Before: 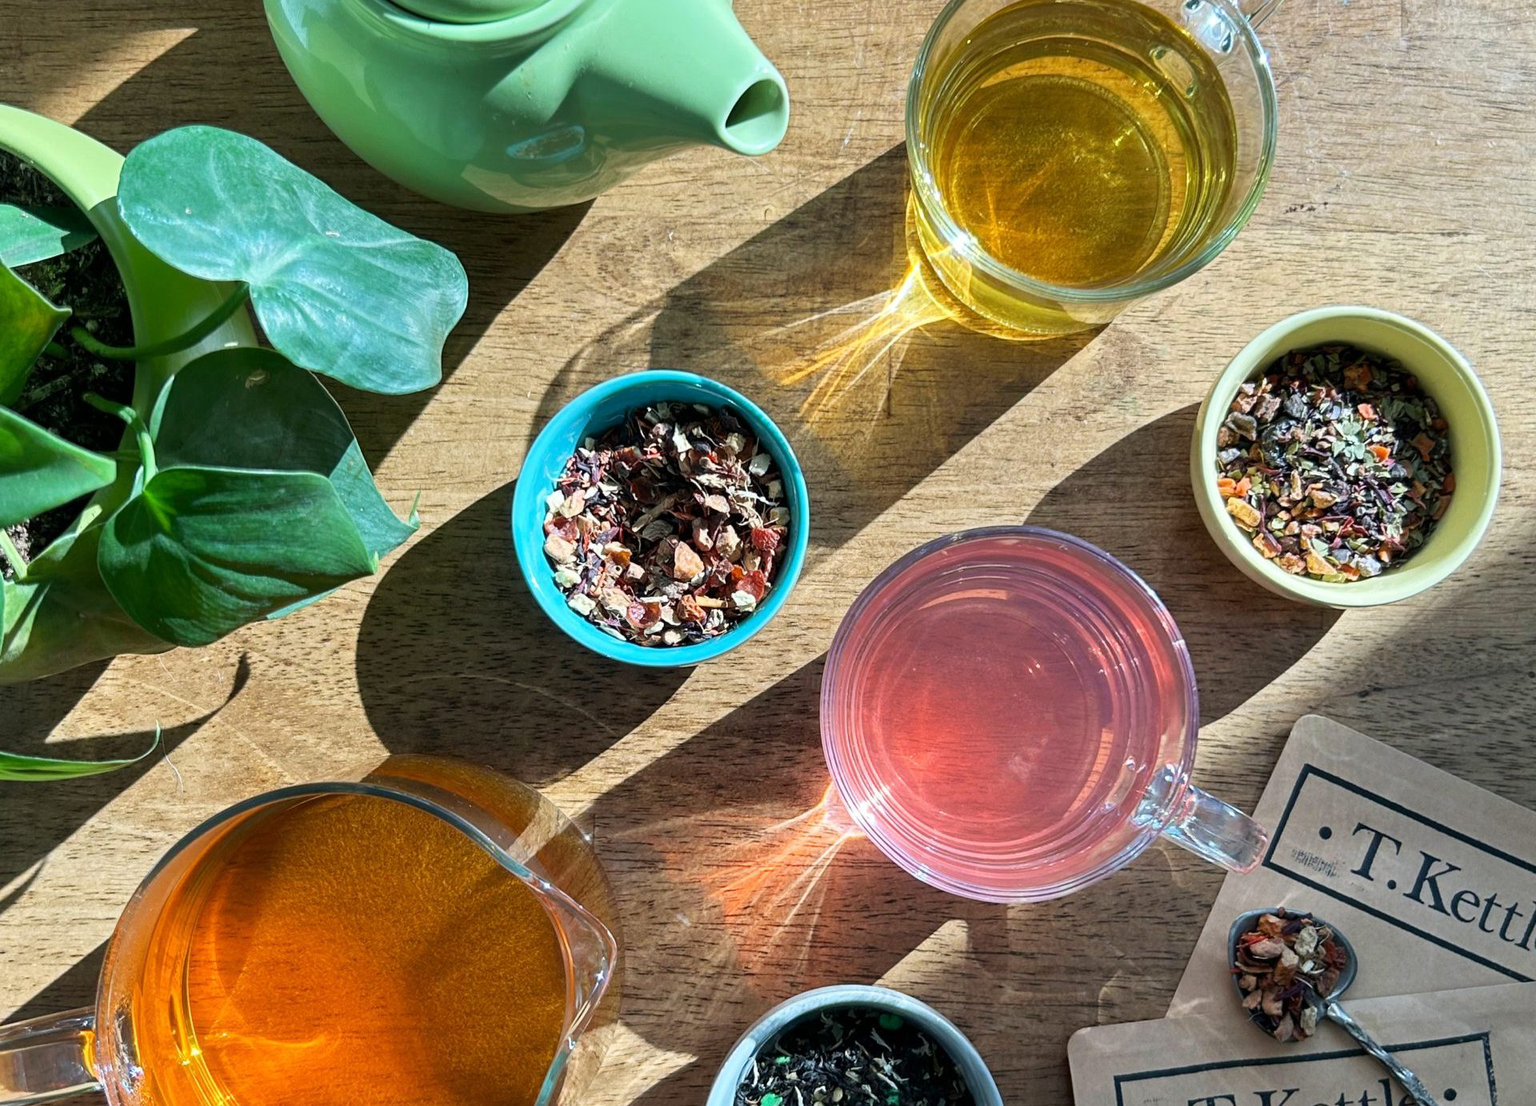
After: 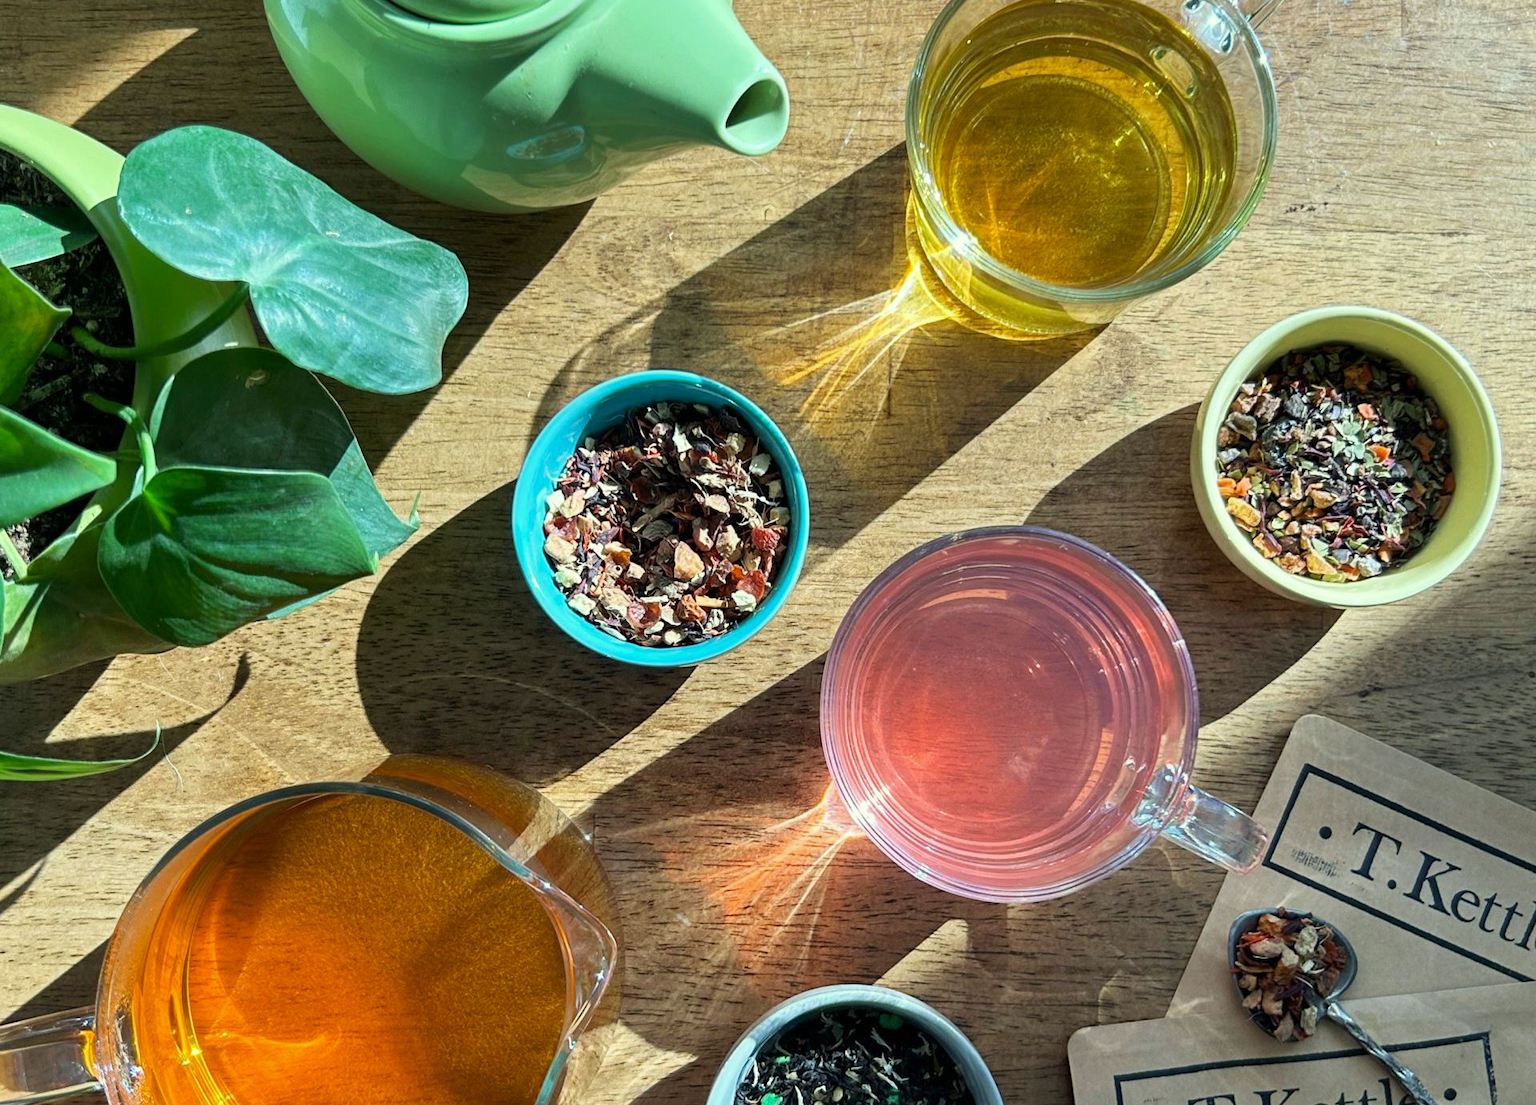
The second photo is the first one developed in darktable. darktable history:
color correction: highlights a* -4.37, highlights b* 6.52
